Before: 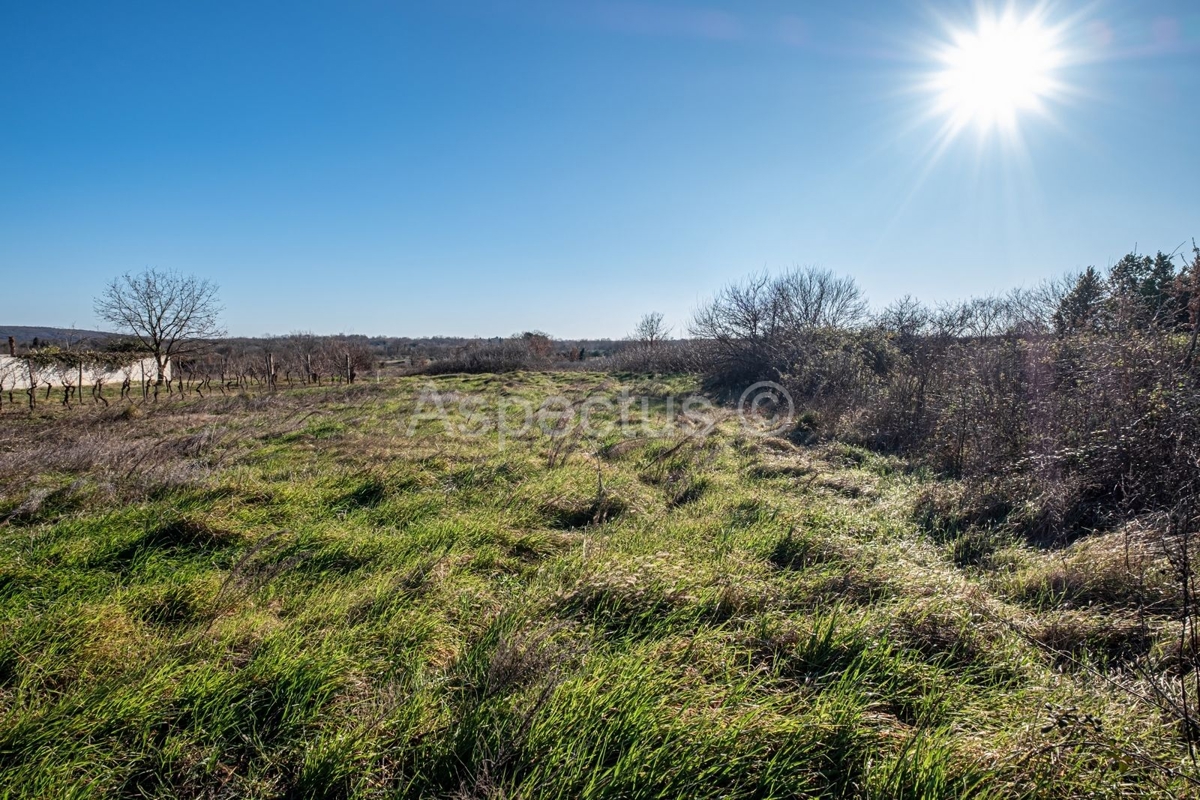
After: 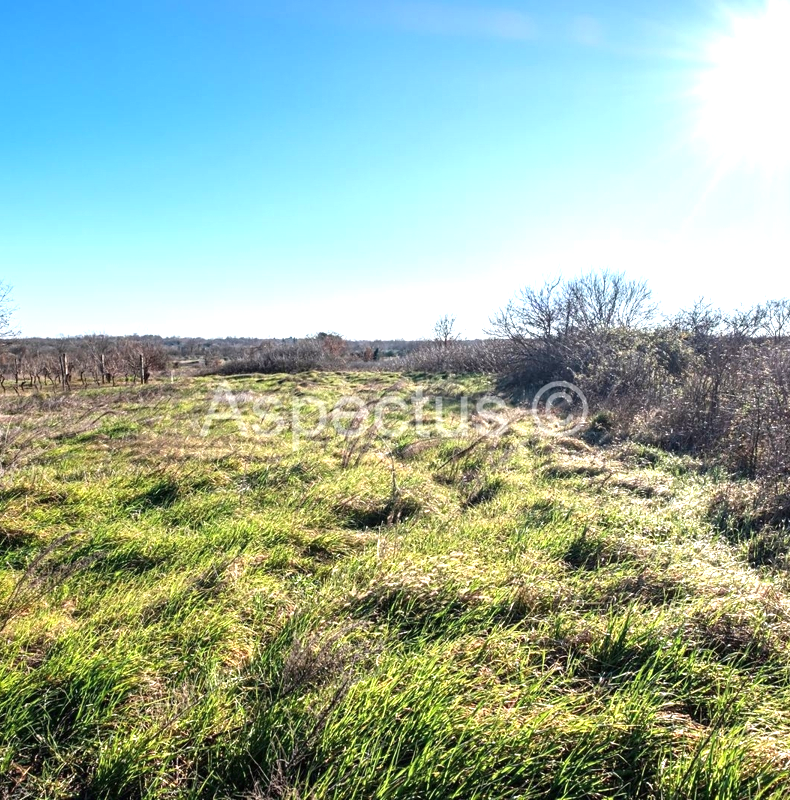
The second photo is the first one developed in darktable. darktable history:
crop: left 17.239%, right 16.863%
exposure: black level correction 0, exposure 1.102 EV, compensate highlight preservation false
